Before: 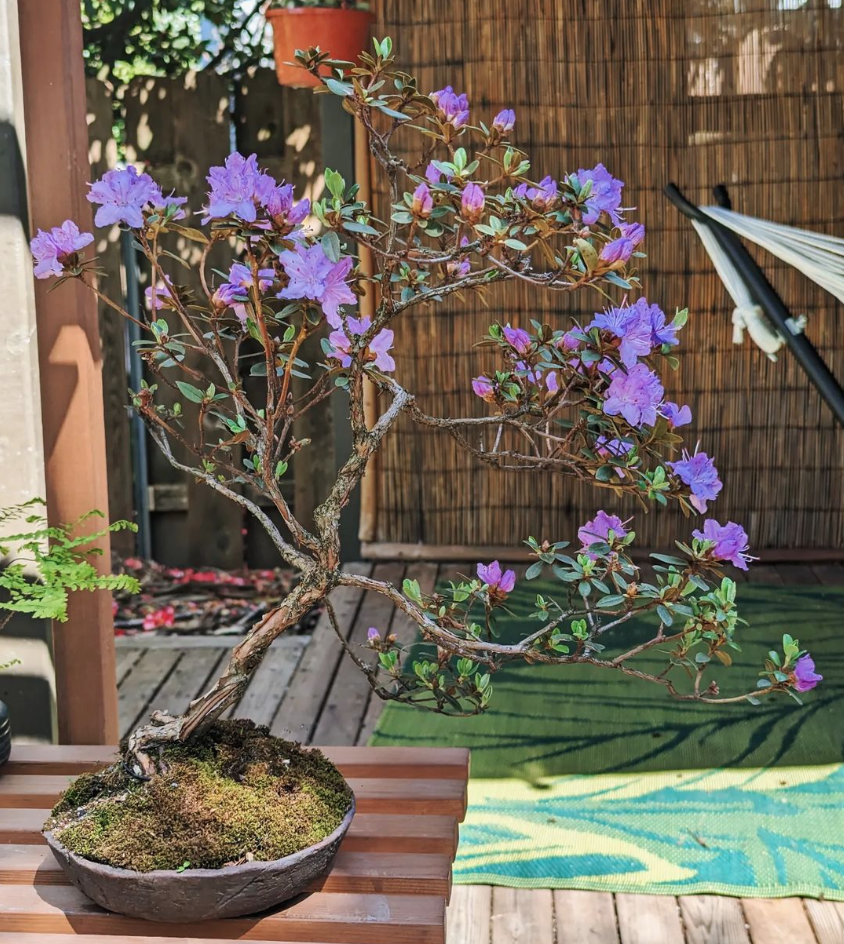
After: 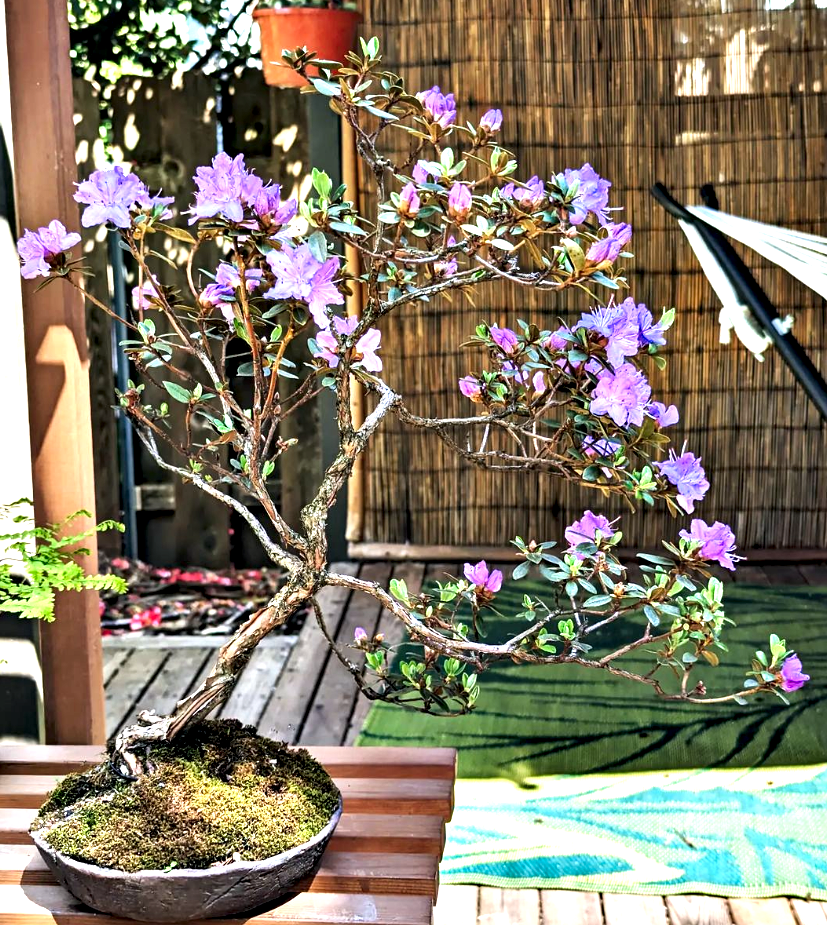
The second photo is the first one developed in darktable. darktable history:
crop: left 1.642%, right 0.272%, bottom 1.943%
contrast equalizer: octaves 7, y [[0.627 ×6], [0.563 ×6], [0 ×6], [0 ×6], [0 ×6]]
exposure: black level correction 0, exposure 0.683 EV, compensate highlight preservation false
